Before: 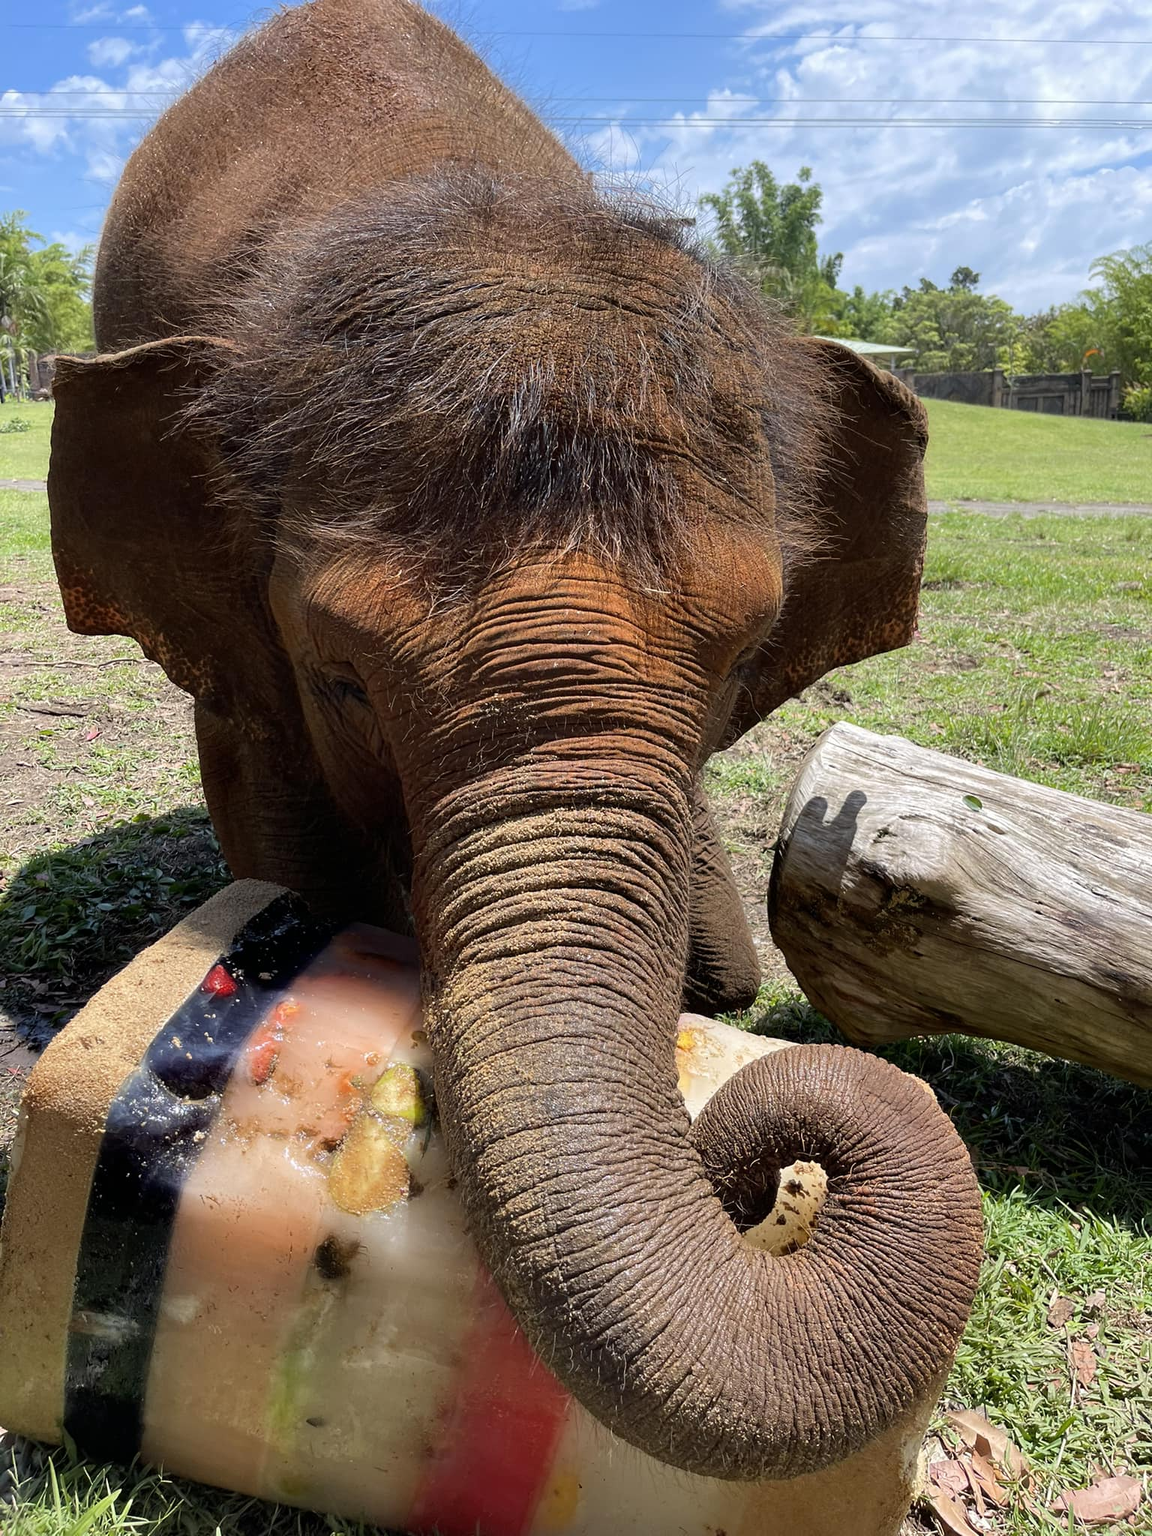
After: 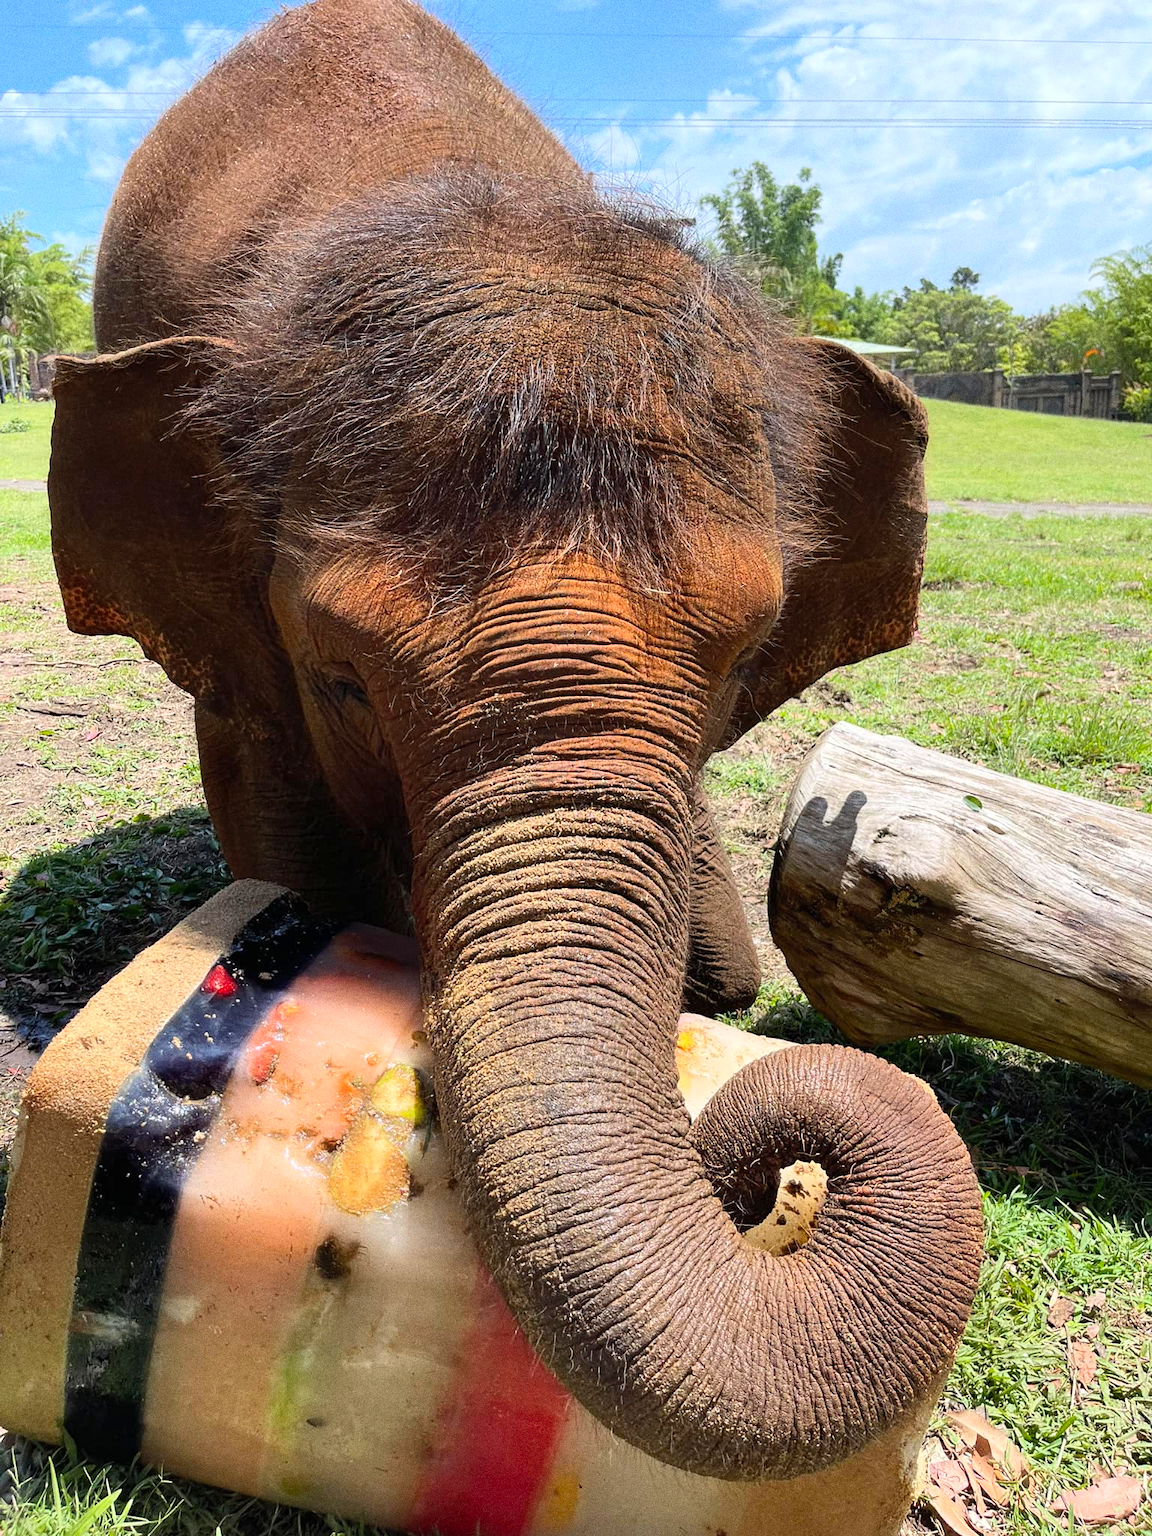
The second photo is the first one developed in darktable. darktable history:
grain: coarseness 0.09 ISO, strength 40%
contrast brightness saturation: contrast 0.2, brightness 0.15, saturation 0.14
